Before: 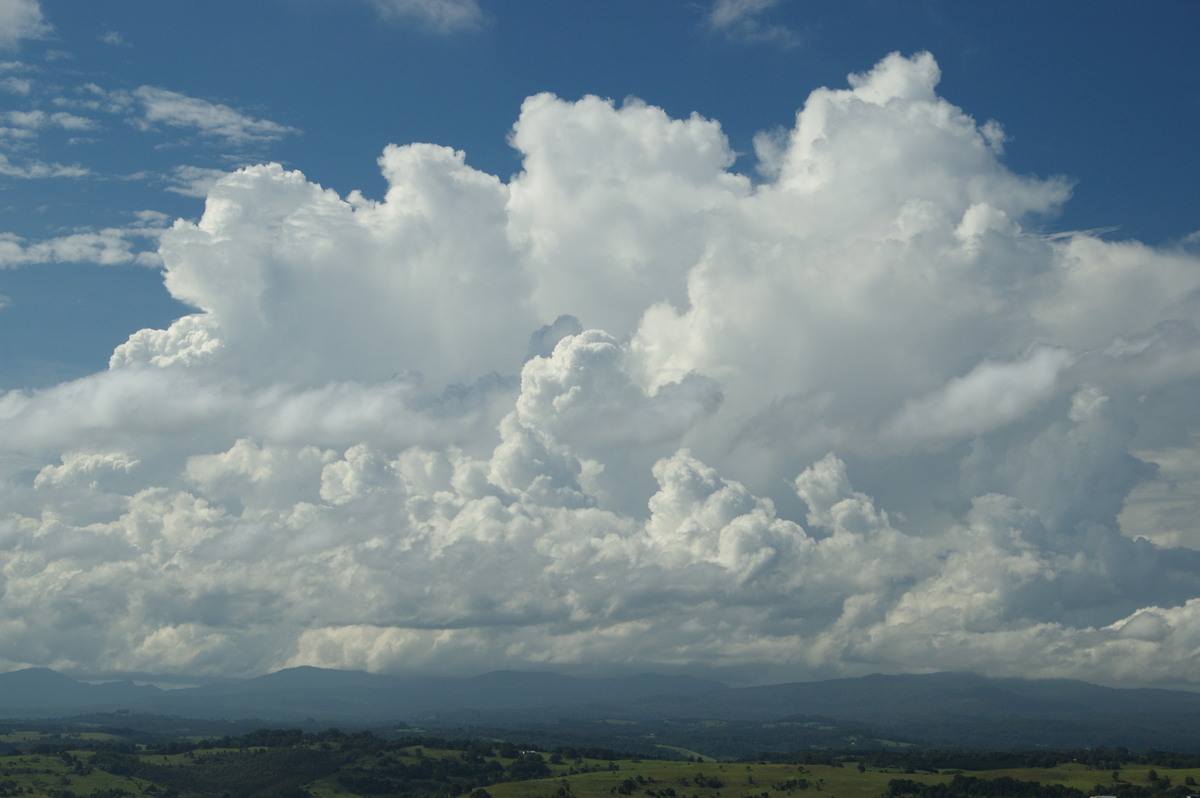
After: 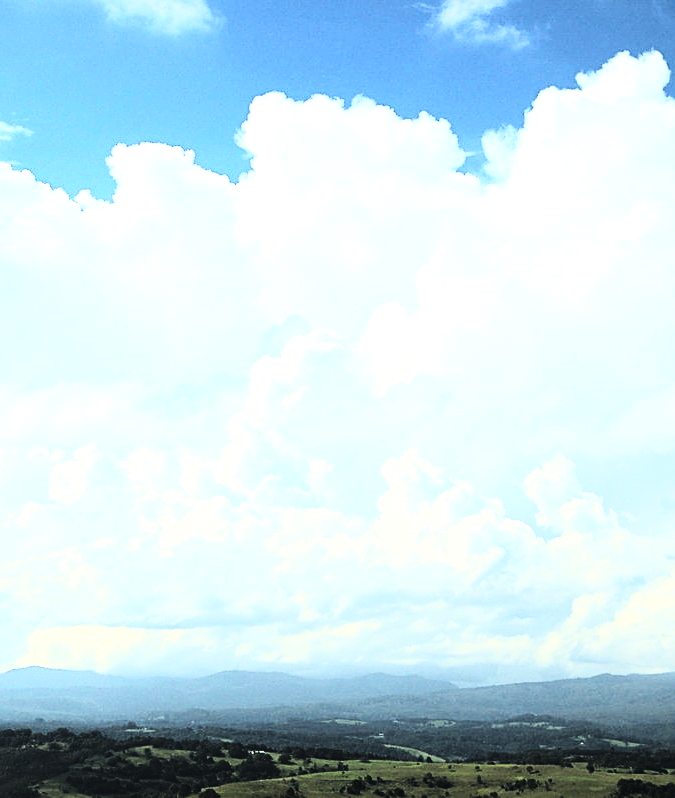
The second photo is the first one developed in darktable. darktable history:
exposure: black level correction 0, exposure 1.463 EV, compensate highlight preservation false
sharpen: on, module defaults
crop and rotate: left 22.594%, right 21.09%
tone curve: curves: ch0 [(0, 0) (0.003, 0.001) (0.011, 0.005) (0.025, 0.009) (0.044, 0.014) (0.069, 0.018) (0.1, 0.025) (0.136, 0.029) (0.177, 0.042) (0.224, 0.064) (0.277, 0.107) (0.335, 0.182) (0.399, 0.3) (0.468, 0.462) (0.543, 0.639) (0.623, 0.802) (0.709, 0.916) (0.801, 0.963) (0.898, 0.988) (1, 1)], color space Lab, linked channels, preserve colors none
